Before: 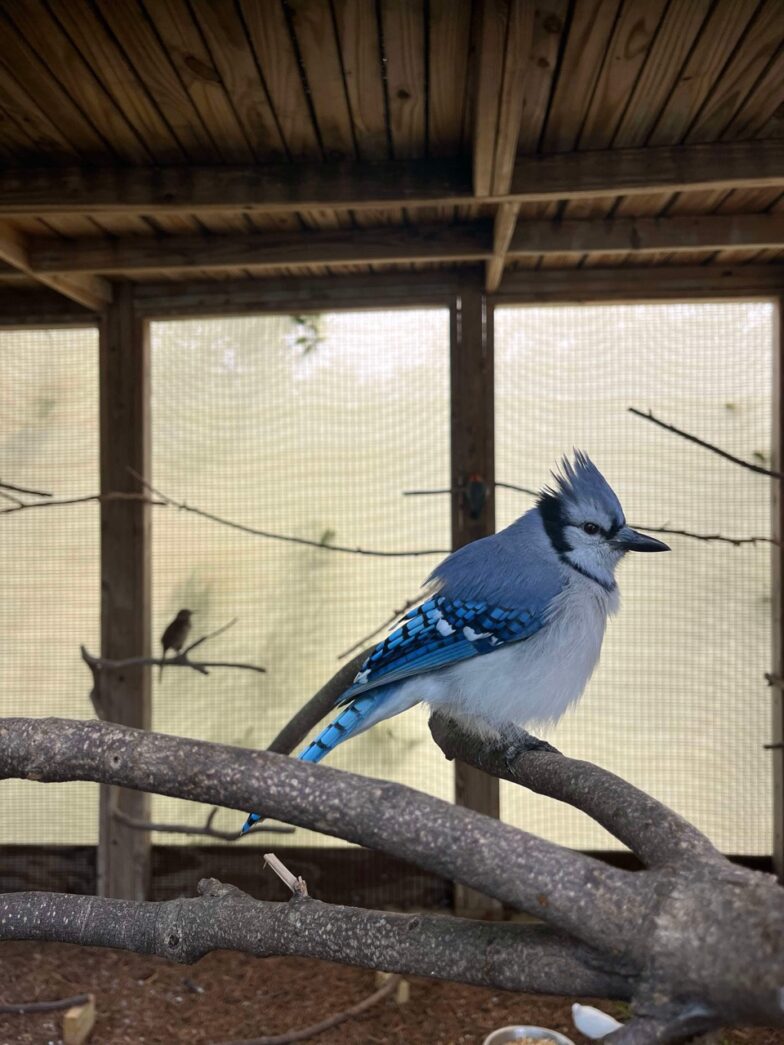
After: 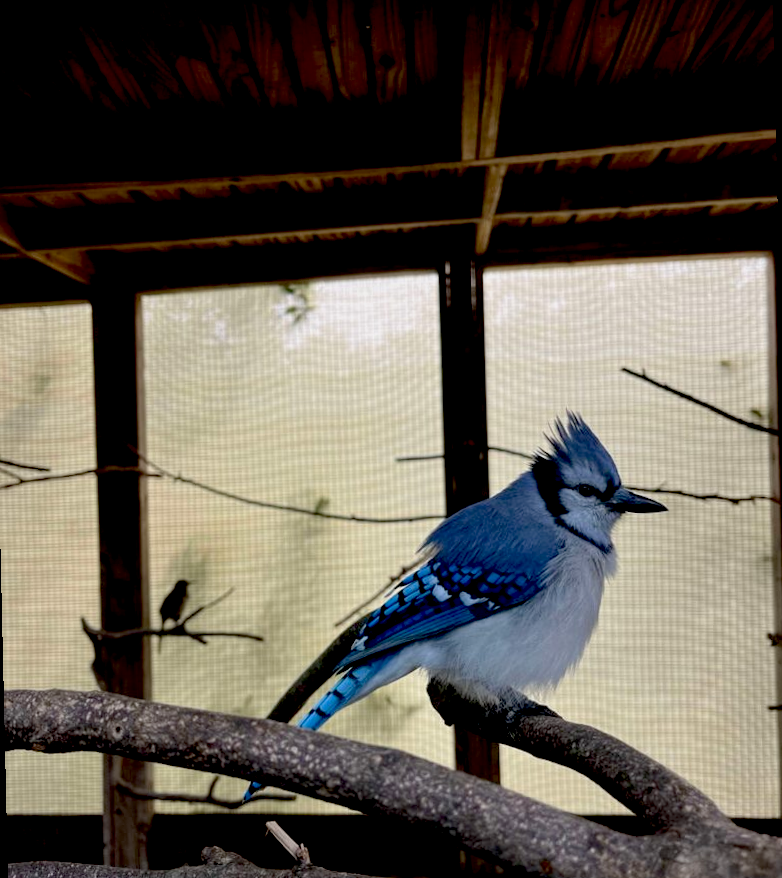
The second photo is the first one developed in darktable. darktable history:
exposure: black level correction 0.046, exposure -0.228 EV, compensate highlight preservation false
local contrast: highlights 100%, shadows 100%, detail 120%, midtone range 0.2
rotate and perspective: rotation -1.32°, lens shift (horizontal) -0.031, crop left 0.015, crop right 0.985, crop top 0.047, crop bottom 0.982
crop and rotate: top 0%, bottom 11.49%
